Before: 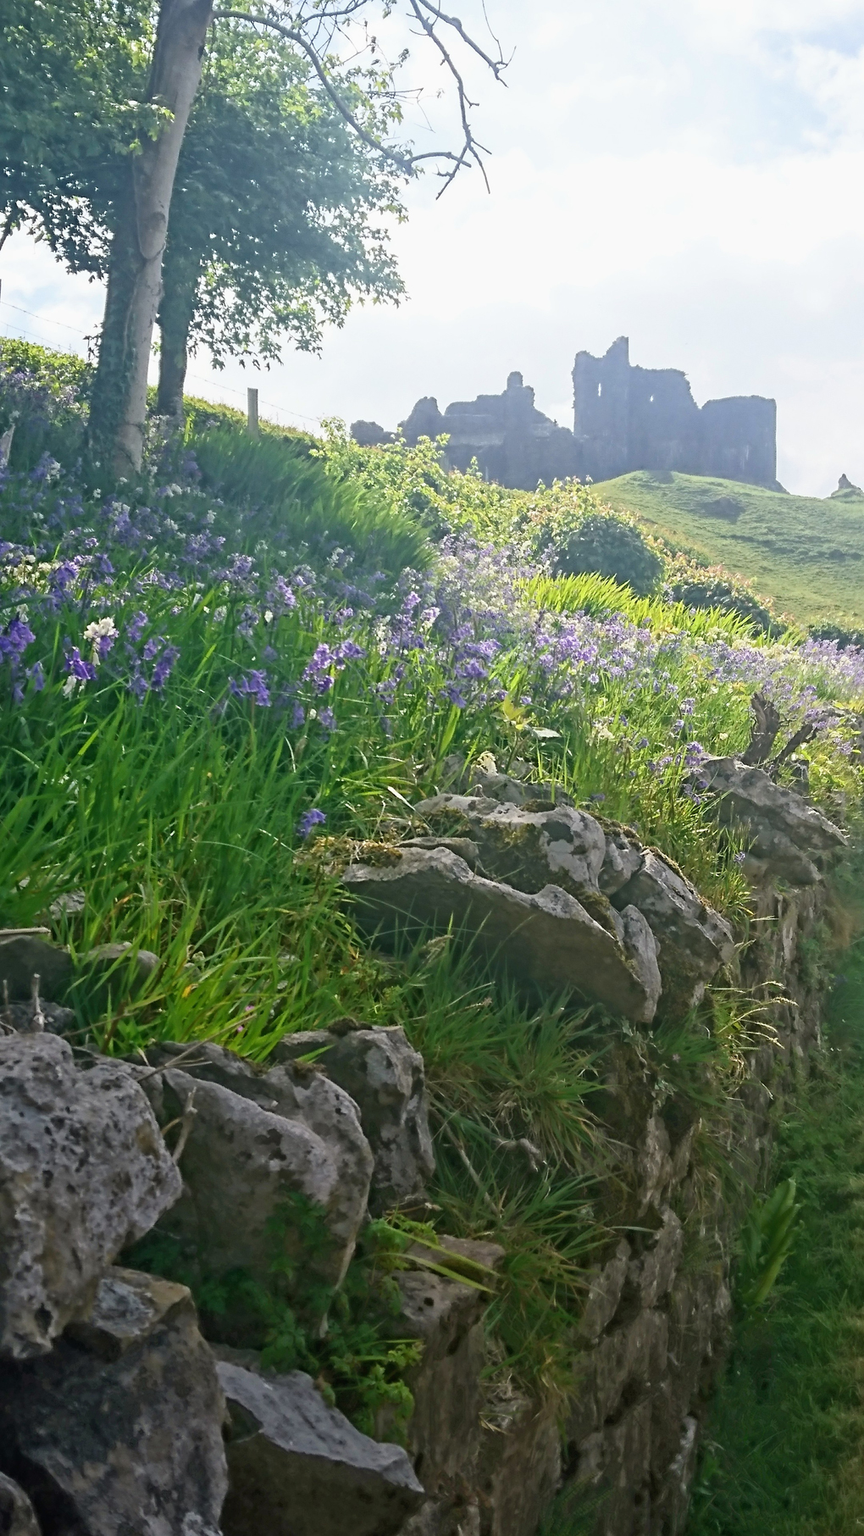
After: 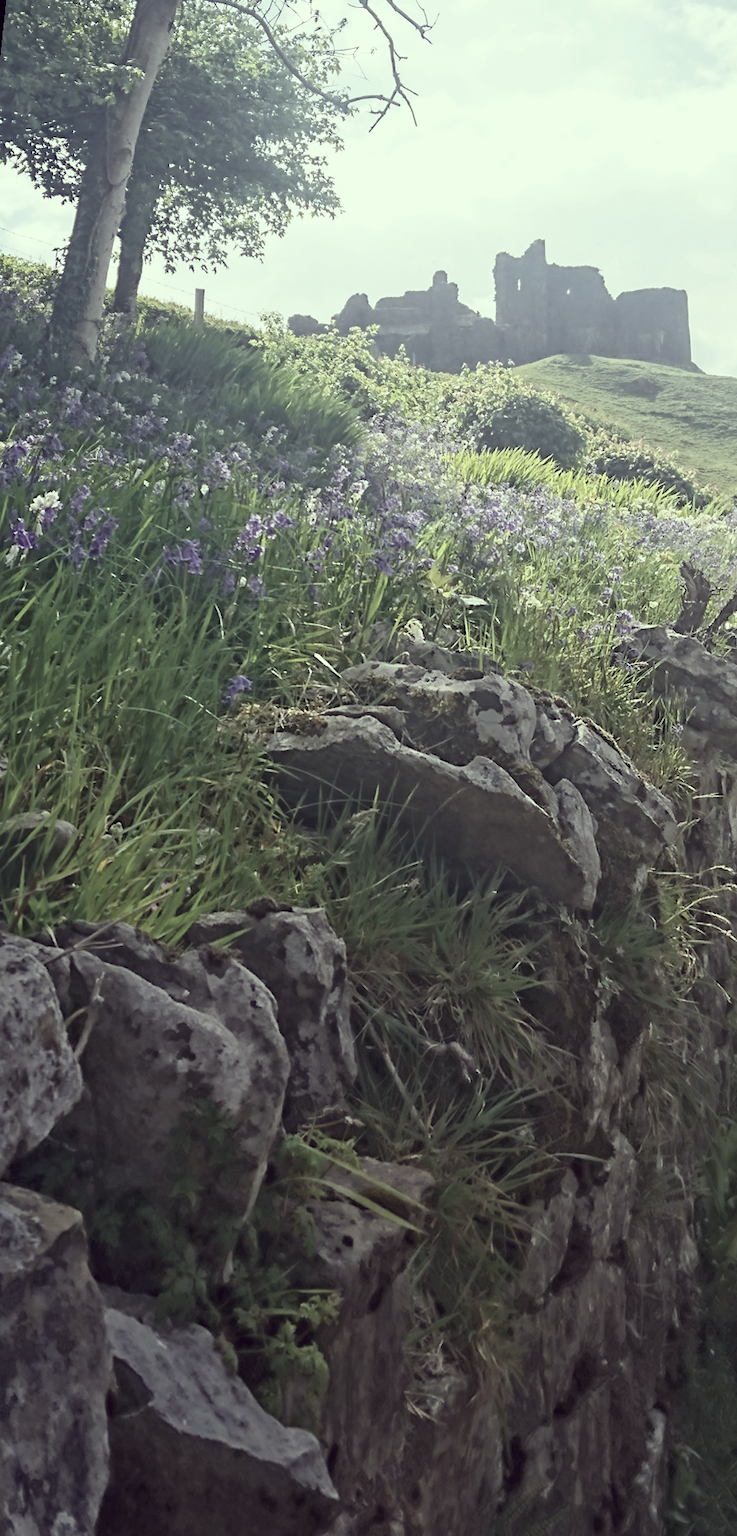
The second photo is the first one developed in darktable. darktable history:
rotate and perspective: rotation 0.72°, lens shift (vertical) -0.352, lens shift (horizontal) -0.051, crop left 0.152, crop right 0.859, crop top 0.019, crop bottom 0.964
color correction: highlights a* -20.17, highlights b* 20.27, shadows a* 20.03, shadows b* -20.46, saturation 0.43
